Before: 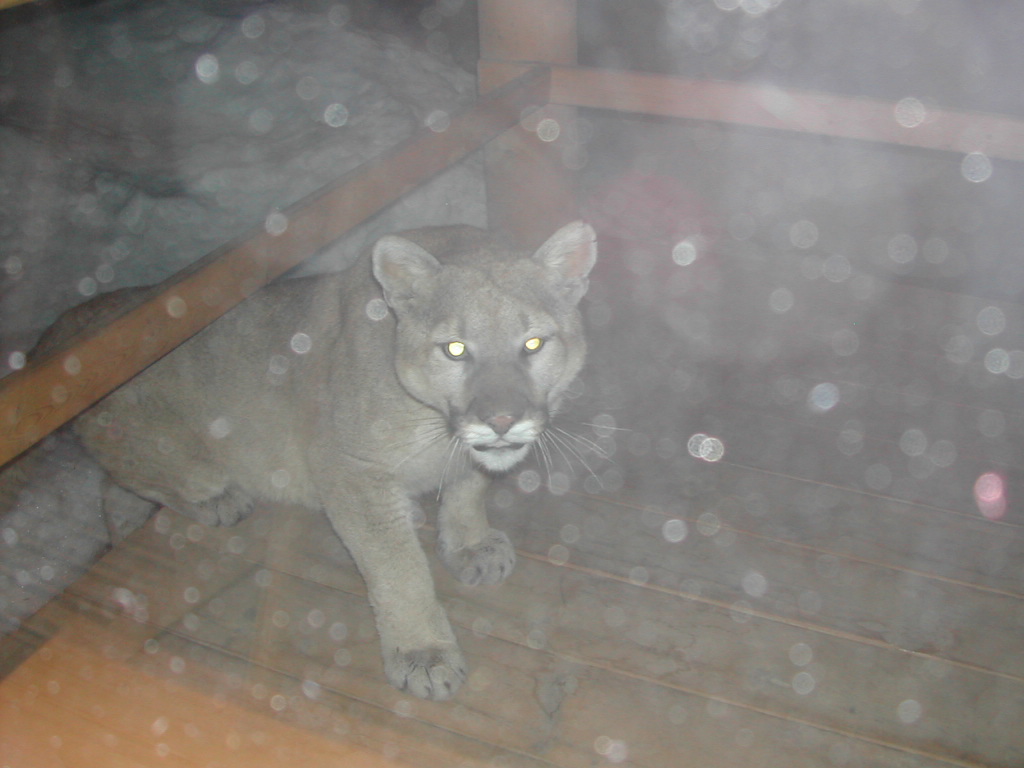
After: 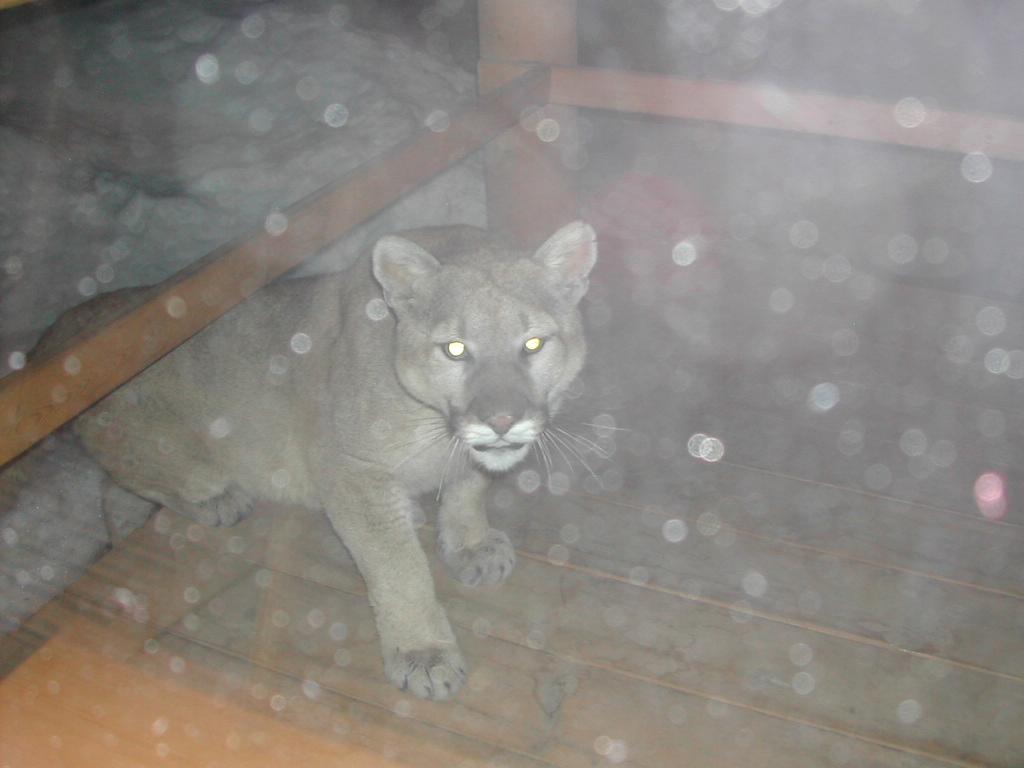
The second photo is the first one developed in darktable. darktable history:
exposure: exposure 0.163 EV, compensate exposure bias true, compensate highlight preservation false
